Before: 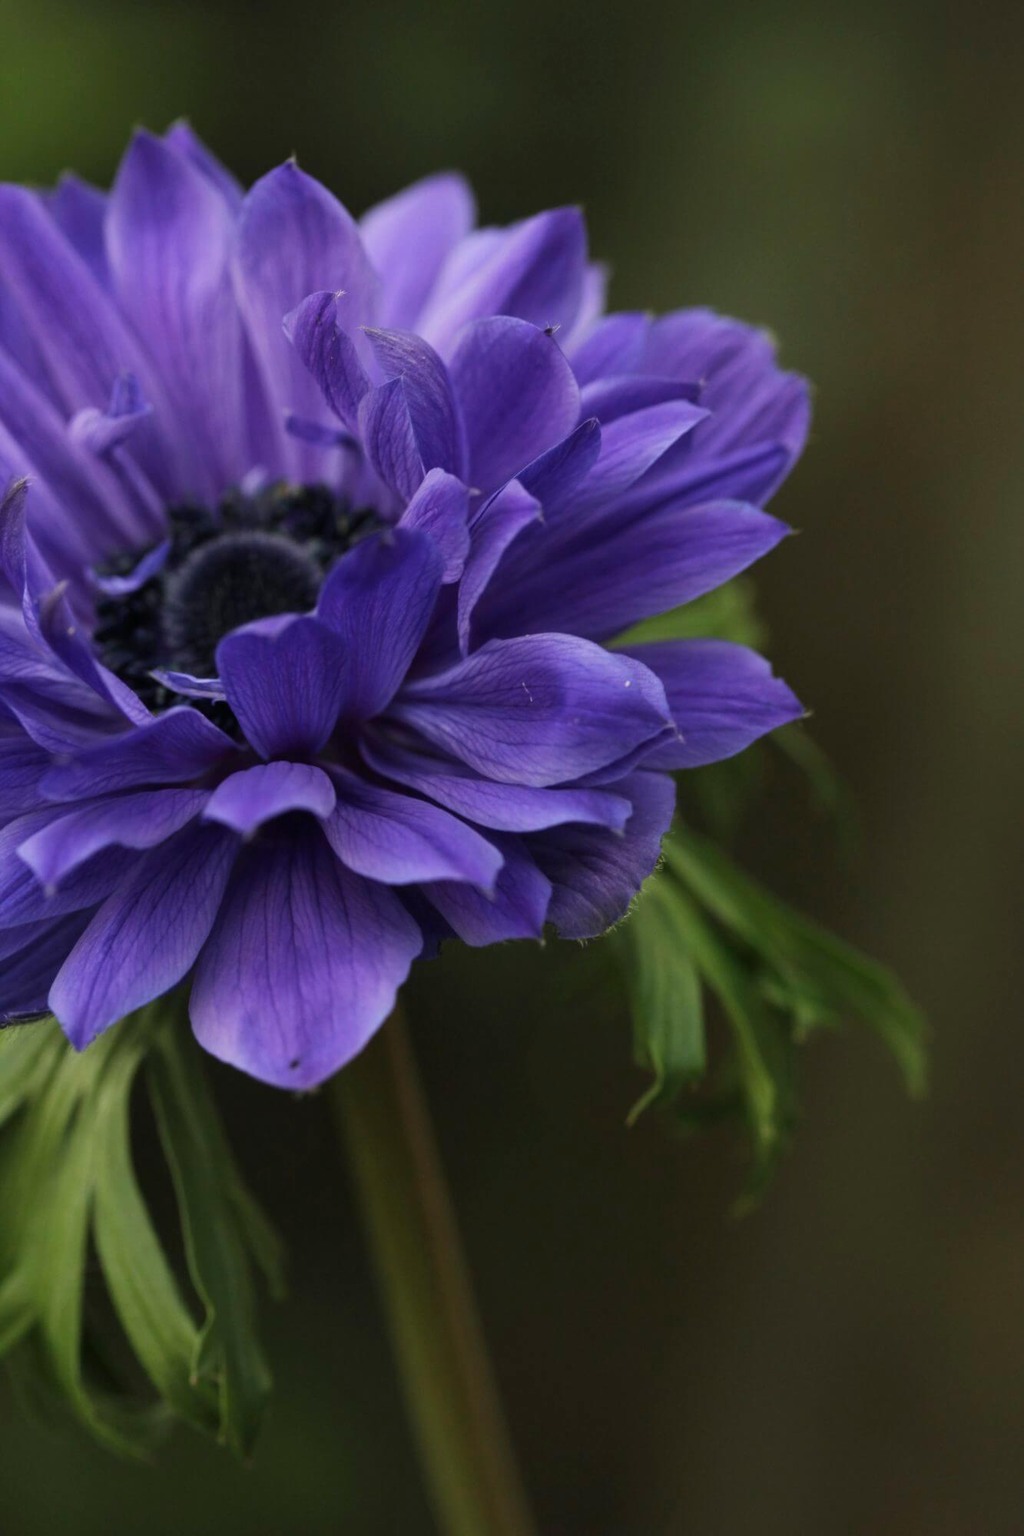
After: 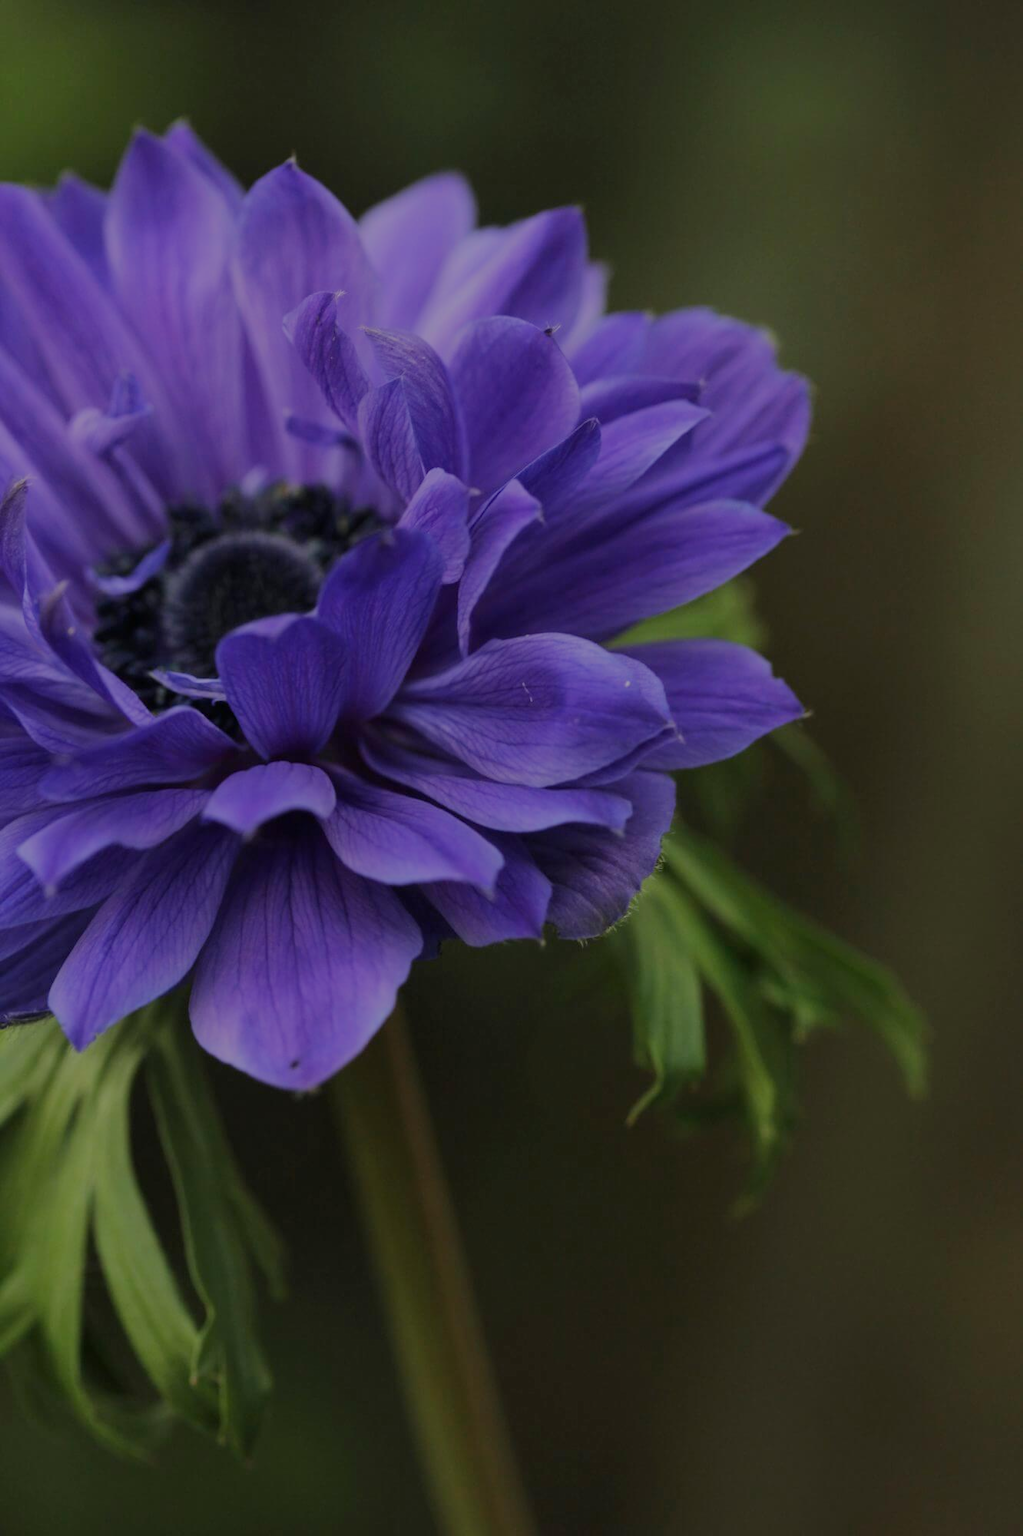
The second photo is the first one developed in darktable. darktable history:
tone equalizer: -8 EV -0.034 EV, -7 EV 0.028 EV, -6 EV -0.007 EV, -5 EV 0.006 EV, -4 EV -0.041 EV, -3 EV -0.232 EV, -2 EV -0.649 EV, -1 EV -1.01 EV, +0 EV -0.952 EV, edges refinement/feathering 500, mask exposure compensation -1.57 EV, preserve details no
